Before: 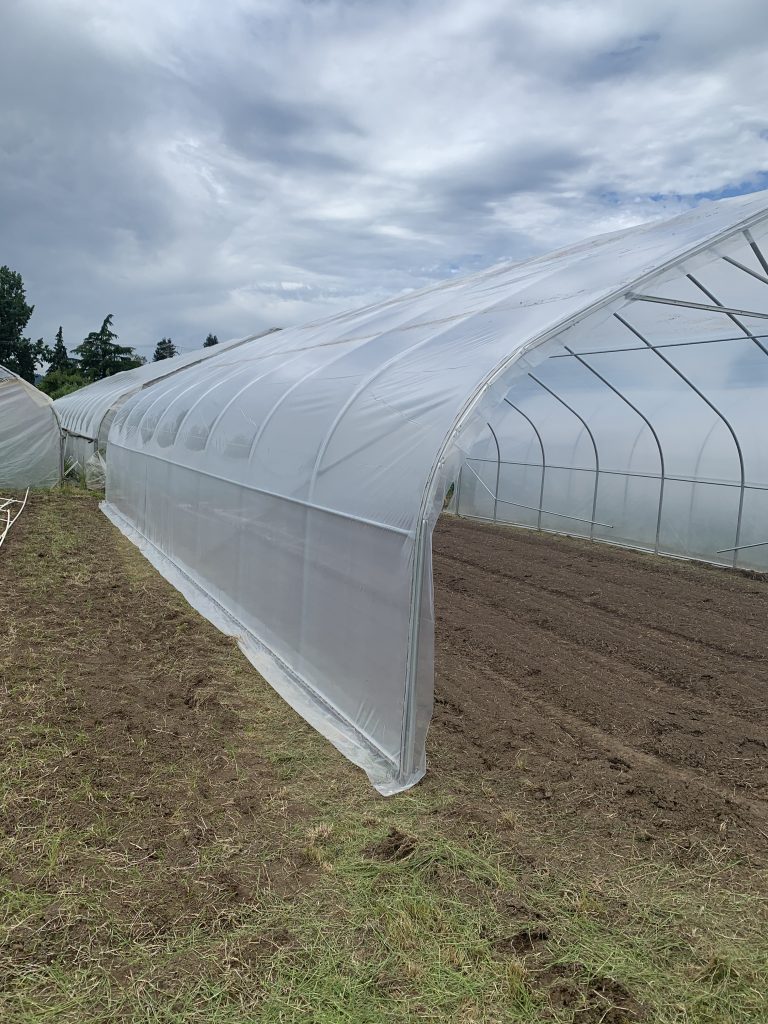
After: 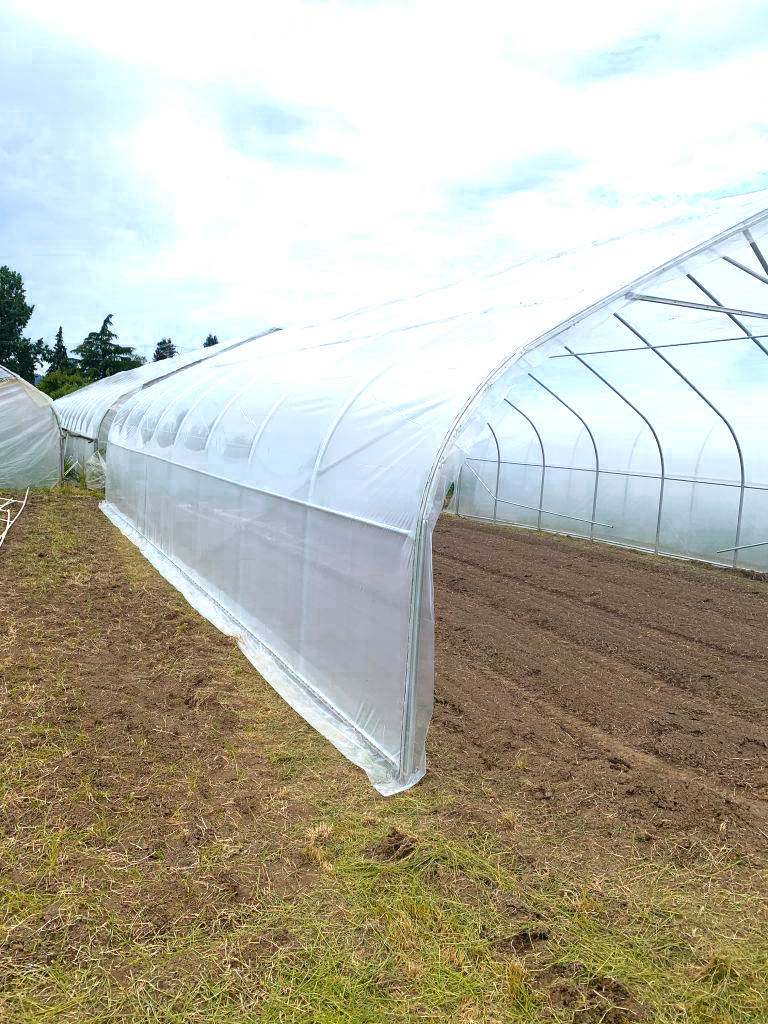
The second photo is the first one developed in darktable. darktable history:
exposure: black level correction 0, exposure 0.7 EV, compensate exposure bias true, compensate highlight preservation false
color zones: curves: ch0 [(0.473, 0.374) (0.742, 0.784)]; ch1 [(0.354, 0.737) (0.742, 0.705)]; ch2 [(0.318, 0.421) (0.758, 0.532)]
